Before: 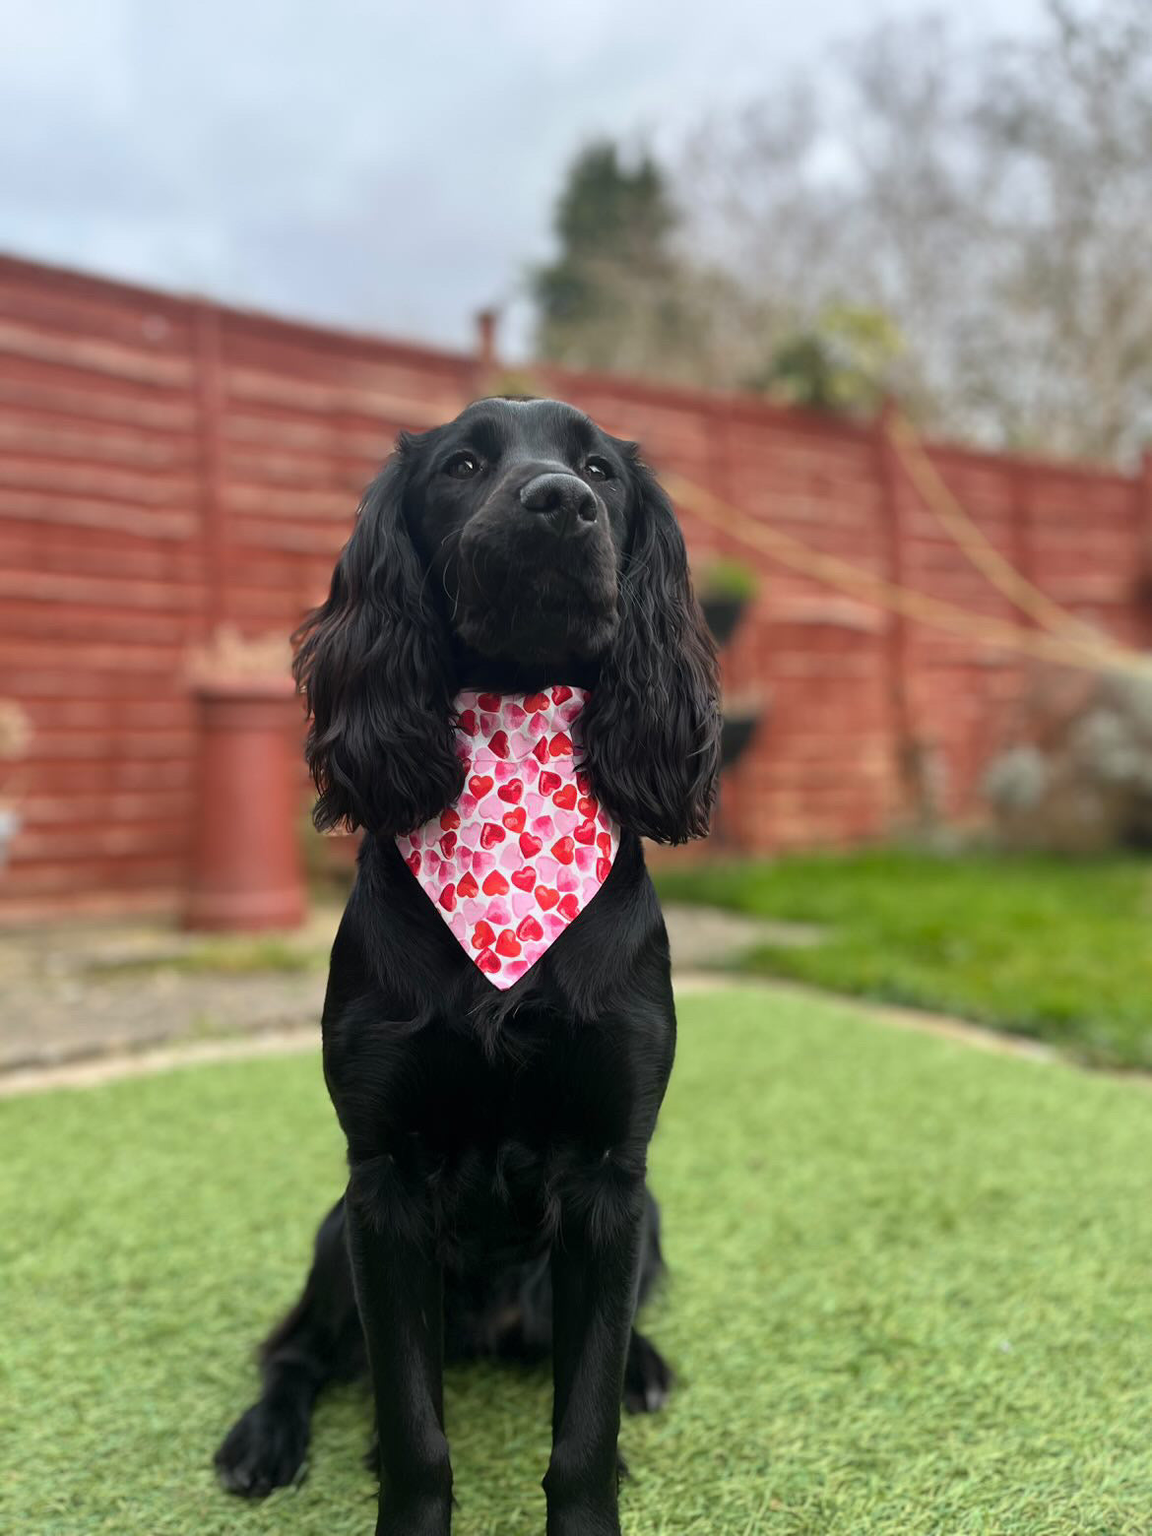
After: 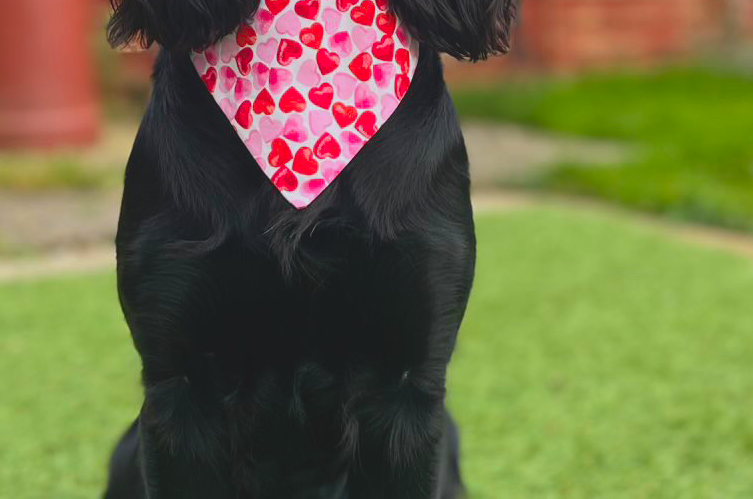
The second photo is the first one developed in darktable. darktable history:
crop: left 18.091%, top 51.13%, right 17.525%, bottom 16.85%
contrast brightness saturation: contrast -0.19, saturation 0.19
